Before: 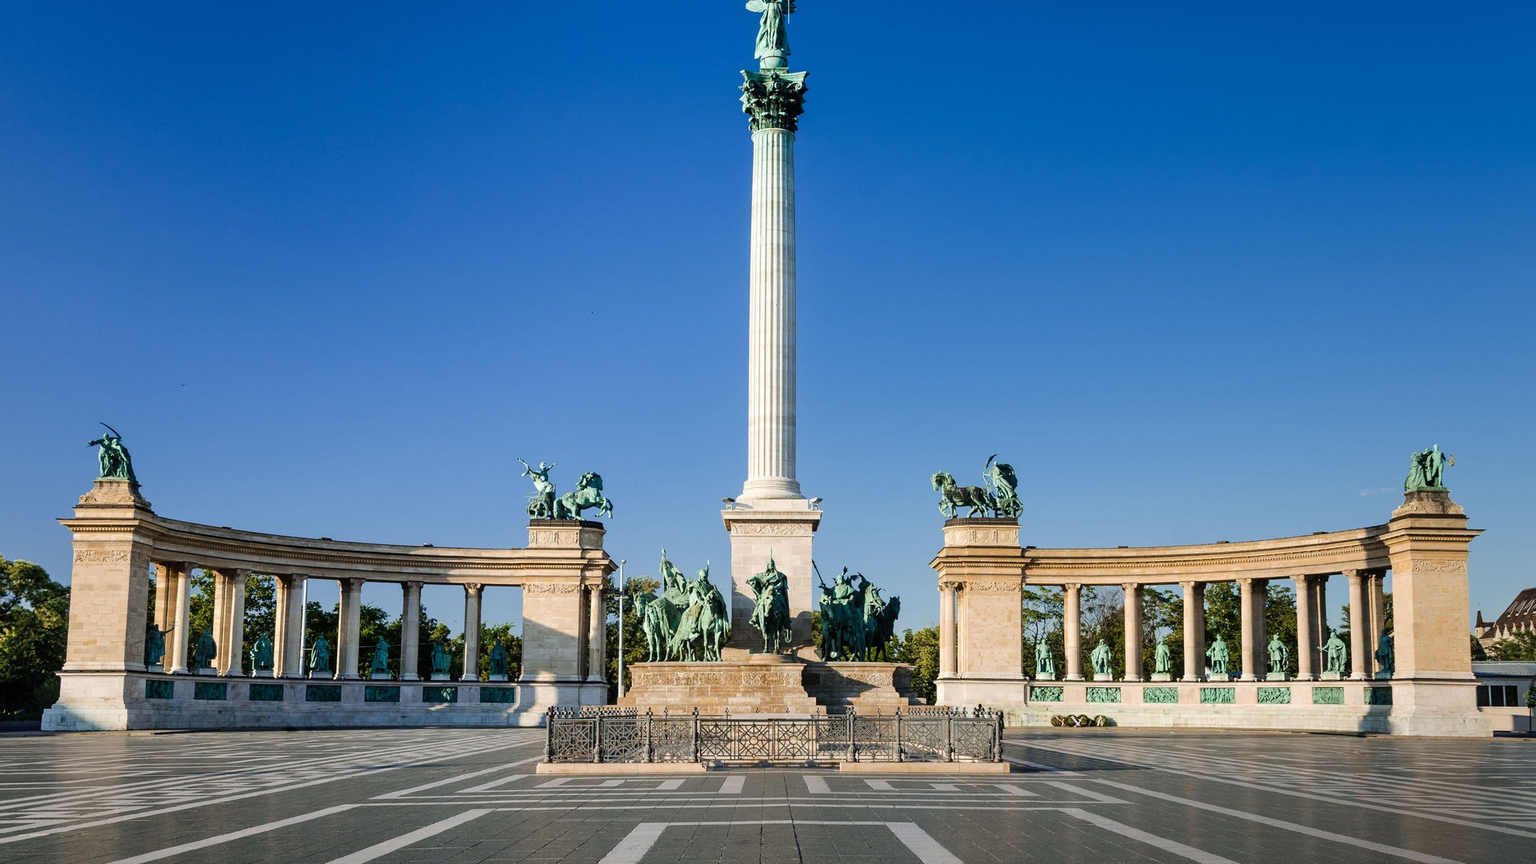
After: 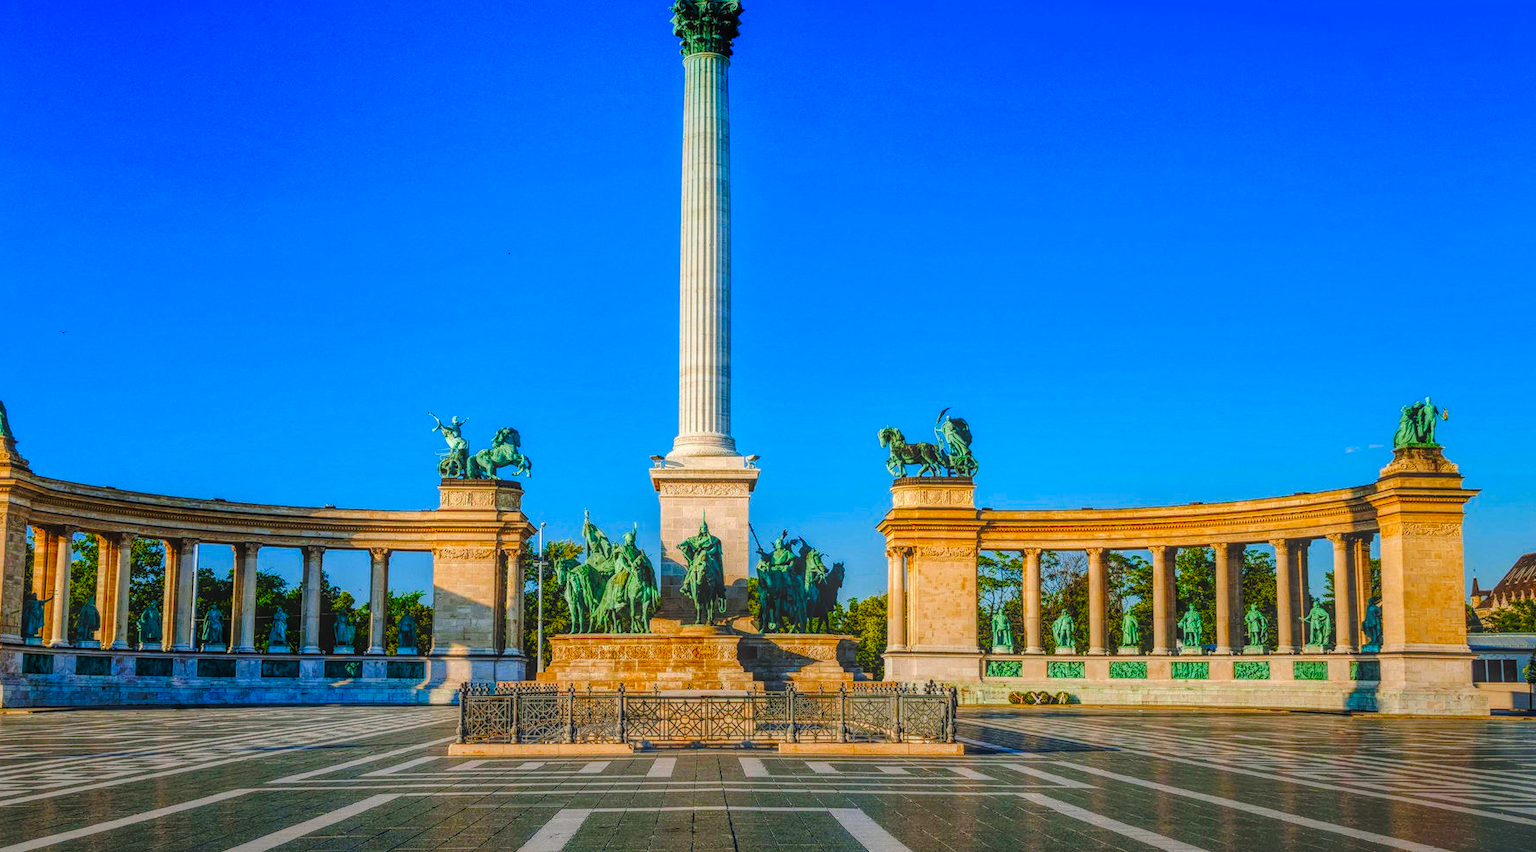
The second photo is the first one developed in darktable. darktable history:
exposure: black level correction 0.002, compensate exposure bias true, compensate highlight preservation false
color correction: highlights b* -0.002, saturation 2.2
crop and rotate: left 8.139%, top 9.333%
base curve: curves: ch0 [(0, 0) (0.073, 0.04) (0.157, 0.139) (0.492, 0.492) (0.758, 0.758) (1, 1)], preserve colors none
local contrast: highlights 20%, shadows 29%, detail 199%, midtone range 0.2
